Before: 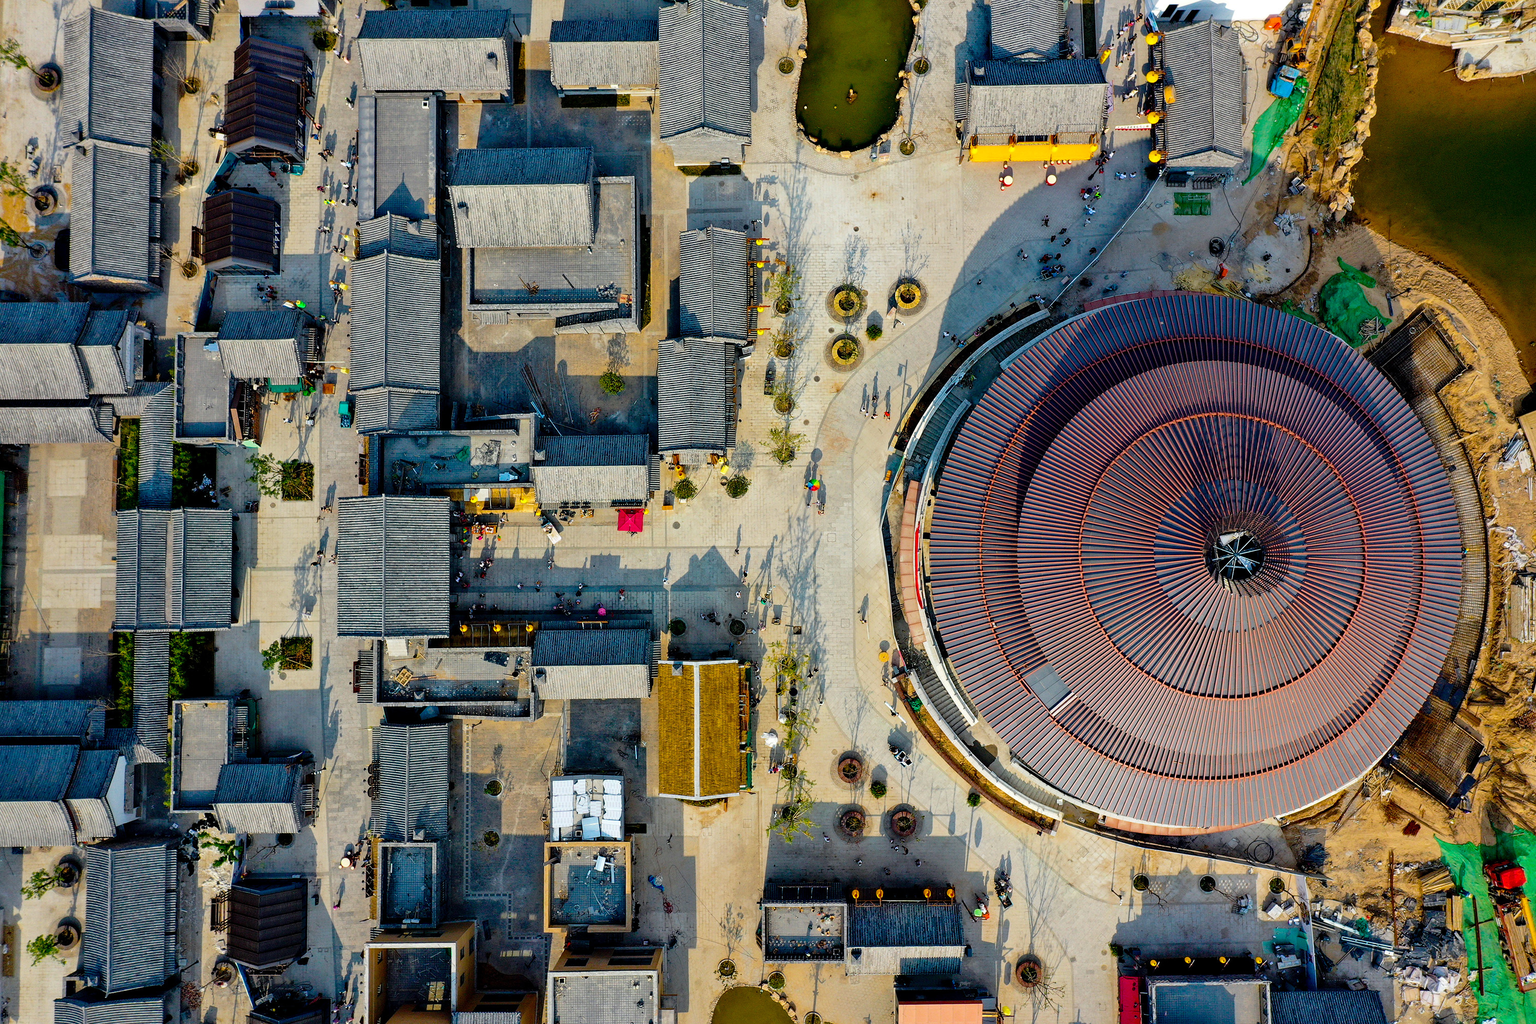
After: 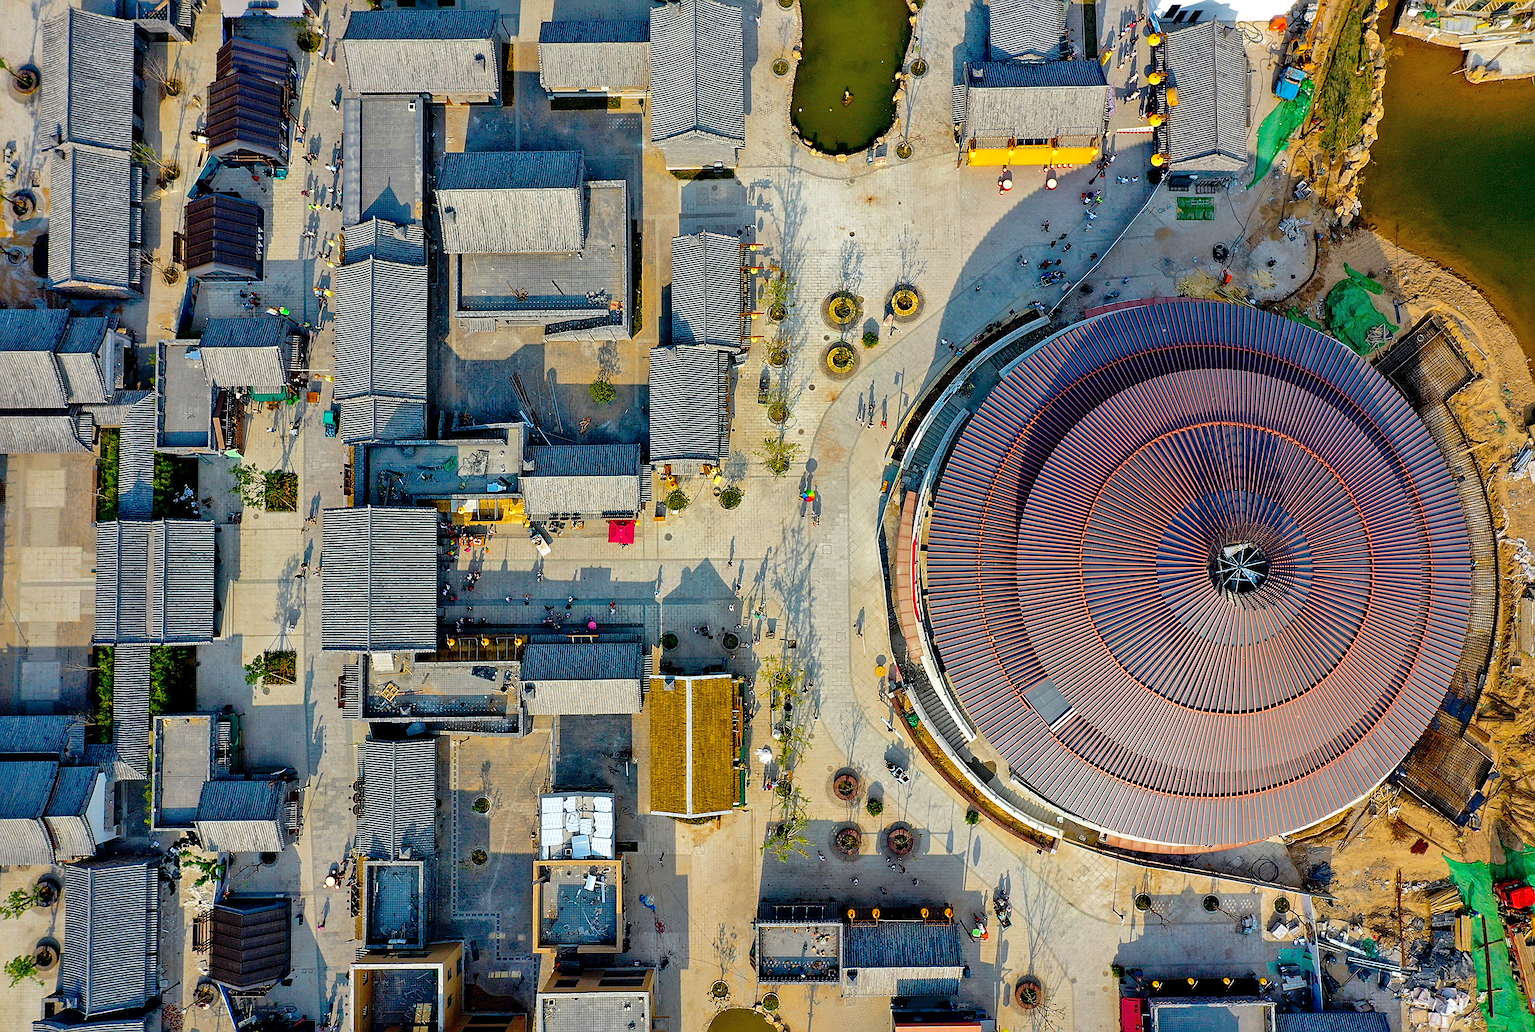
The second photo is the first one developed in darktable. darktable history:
crop and rotate: left 1.481%, right 0.647%, bottom 1.325%
exposure: exposure 0.195 EV, compensate highlight preservation false
shadows and highlights: on, module defaults
sharpen: on, module defaults
